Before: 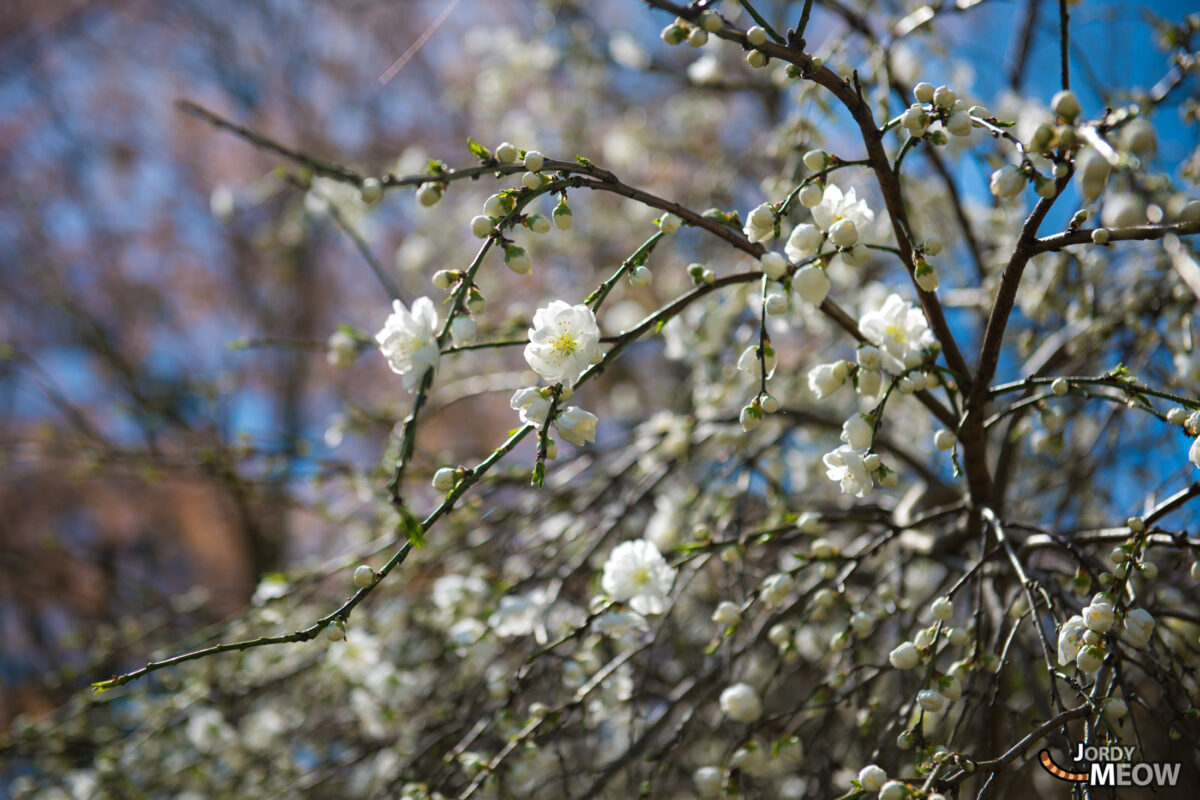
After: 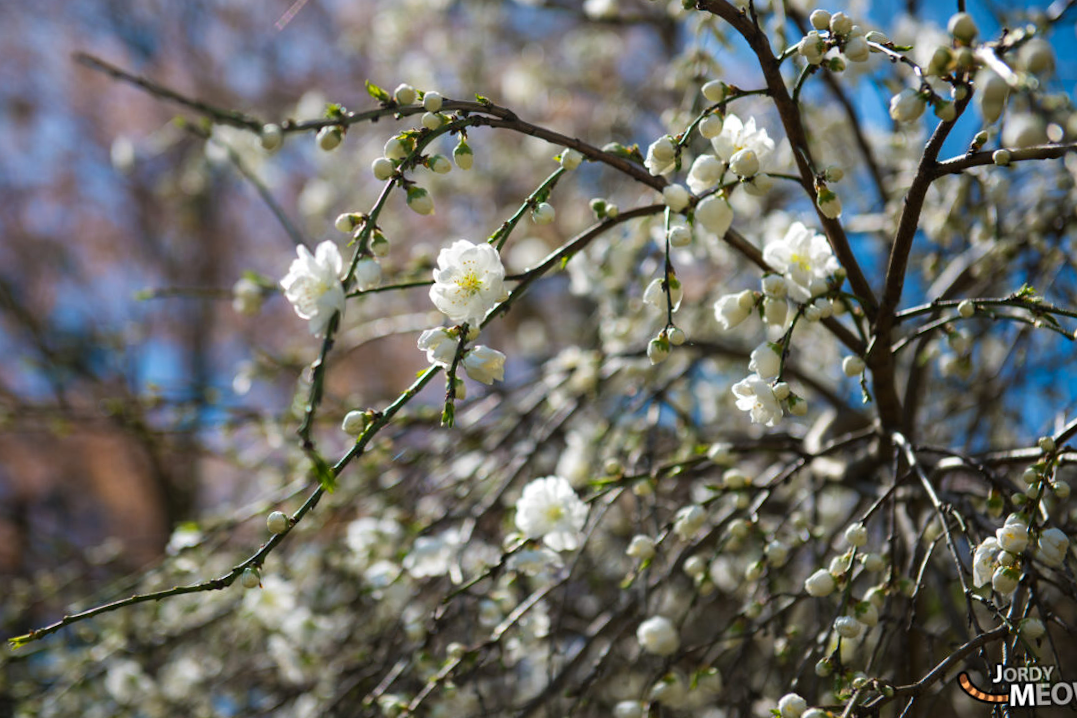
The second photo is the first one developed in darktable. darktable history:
contrast brightness saturation: contrast 0.08, saturation 0.02
crop and rotate: angle 1.96°, left 5.673%, top 5.673%
